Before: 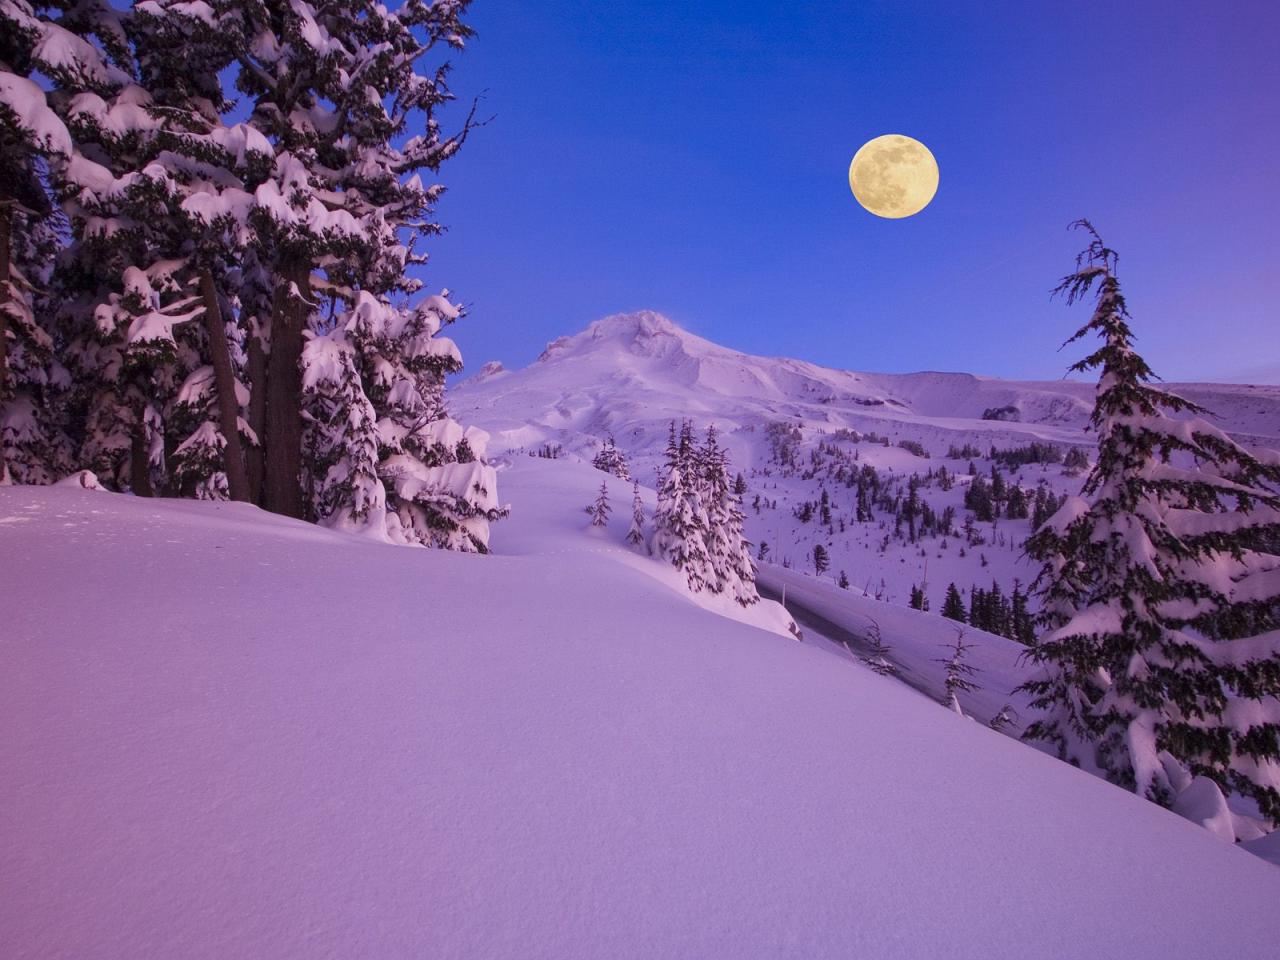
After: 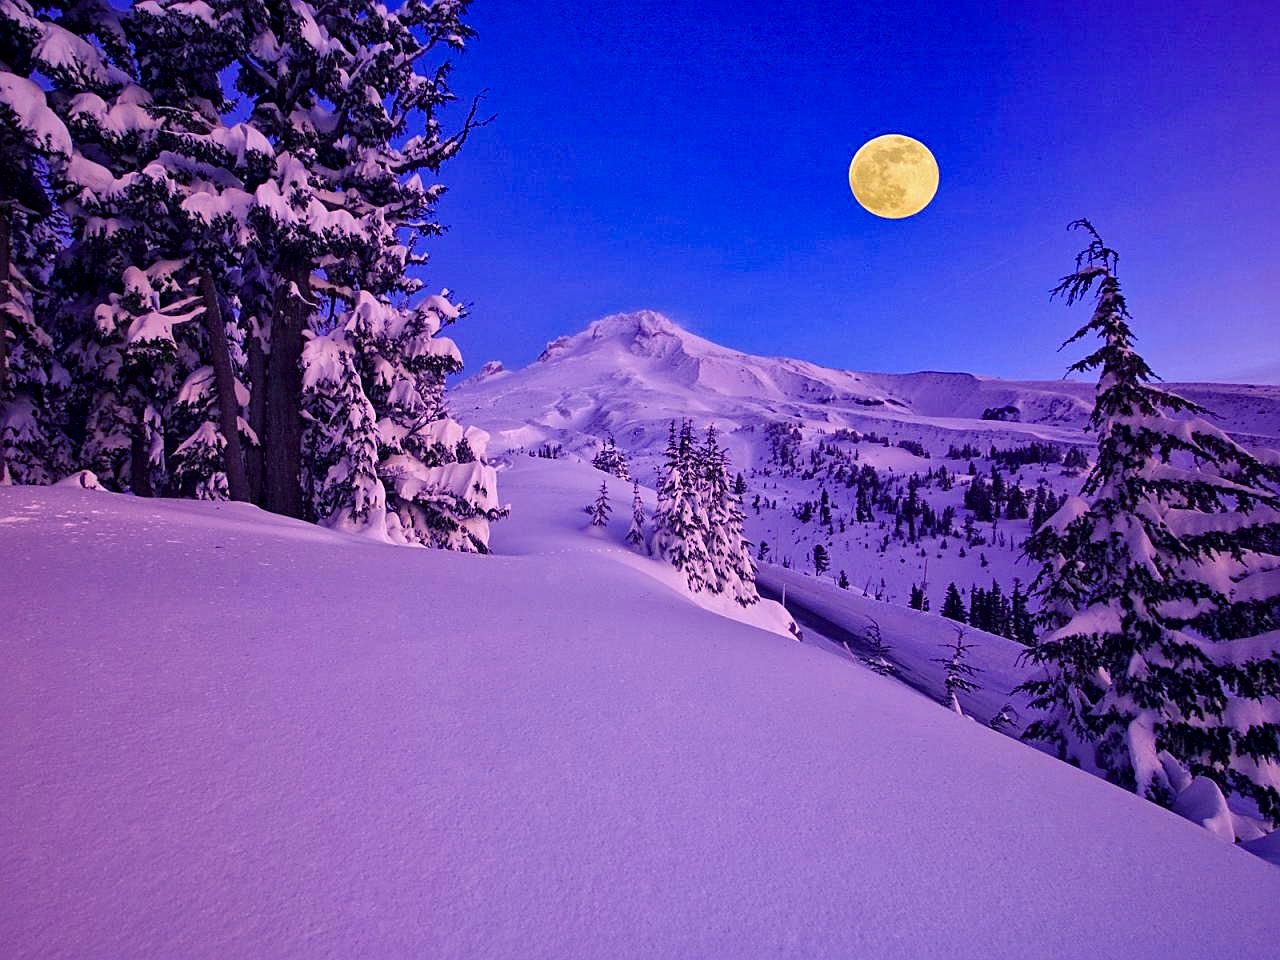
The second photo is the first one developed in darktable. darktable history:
sharpen: on, module defaults
local contrast: mode bilateral grid, contrast 19, coarseness 20, detail 150%, midtone range 0.2
color balance rgb: shadows lift › luminance -40.721%, shadows lift › chroma 13.91%, shadows lift › hue 261.37°, linear chroma grading › shadows -7.132%, linear chroma grading › highlights -6.748%, linear chroma grading › global chroma -10.191%, linear chroma grading › mid-tones -8.425%, perceptual saturation grading › global saturation 37.058%, global vibrance 39.941%
color zones: curves: ch0 [(0.25, 0.5) (0.347, 0.092) (0.75, 0.5)]; ch1 [(0.25, 0.5) (0.33, 0.51) (0.75, 0.5)], mix -122.2%
